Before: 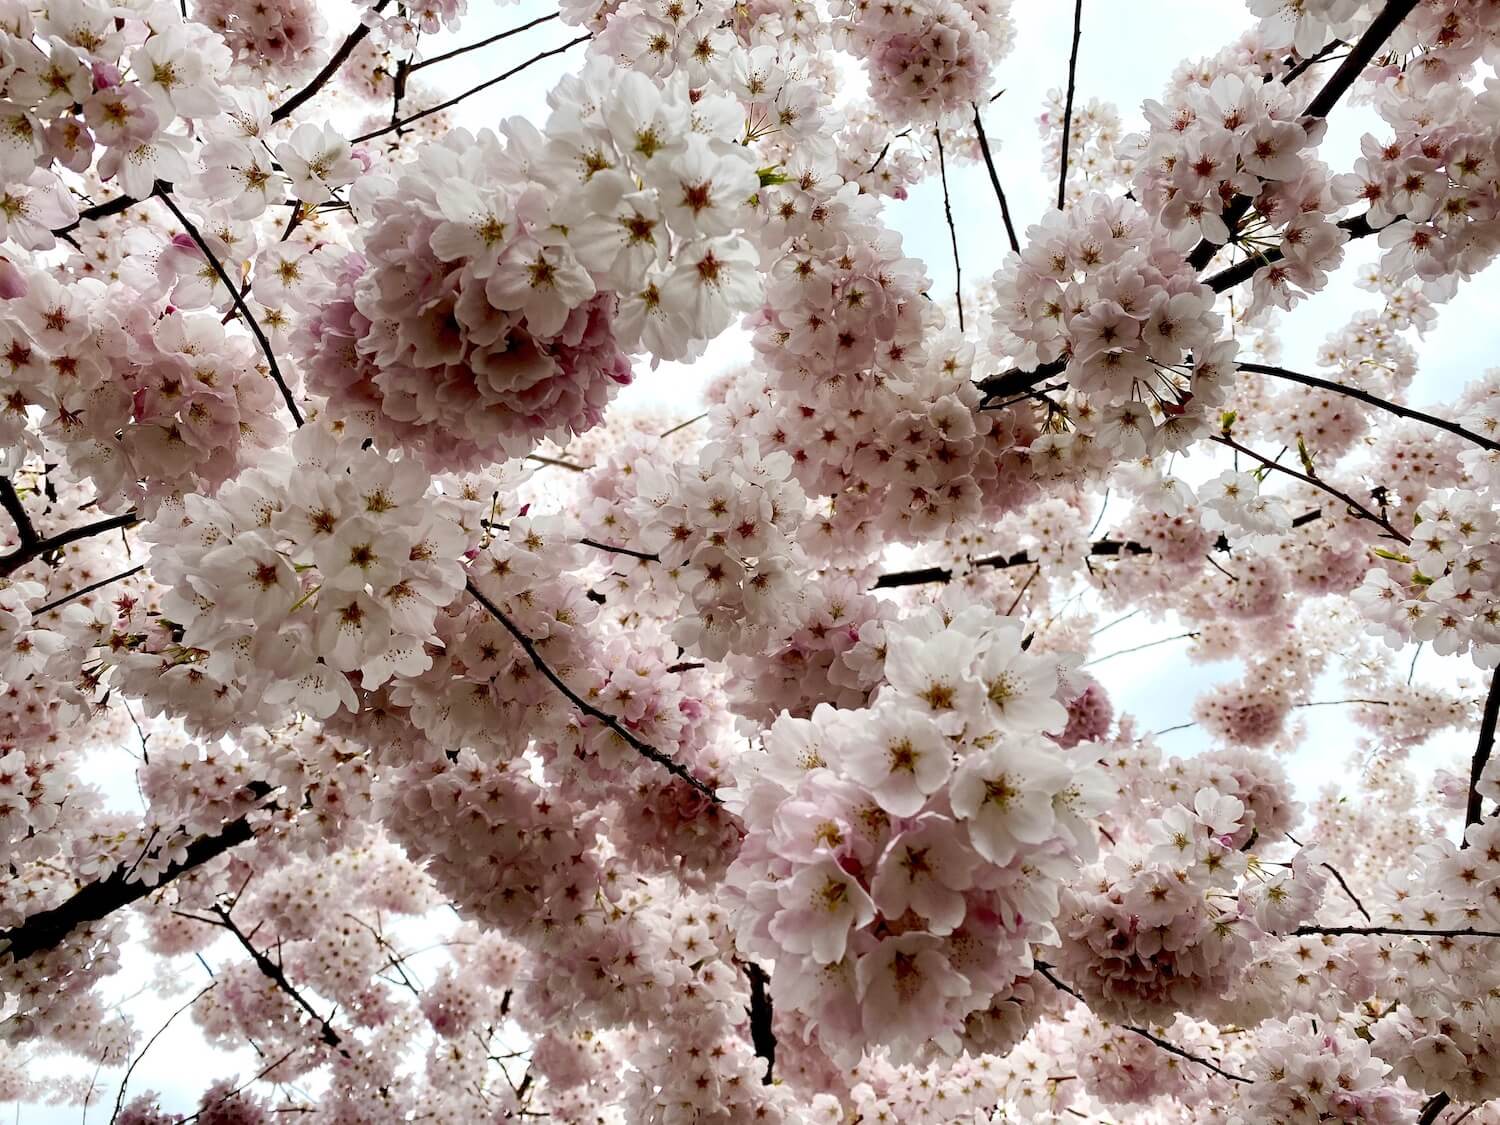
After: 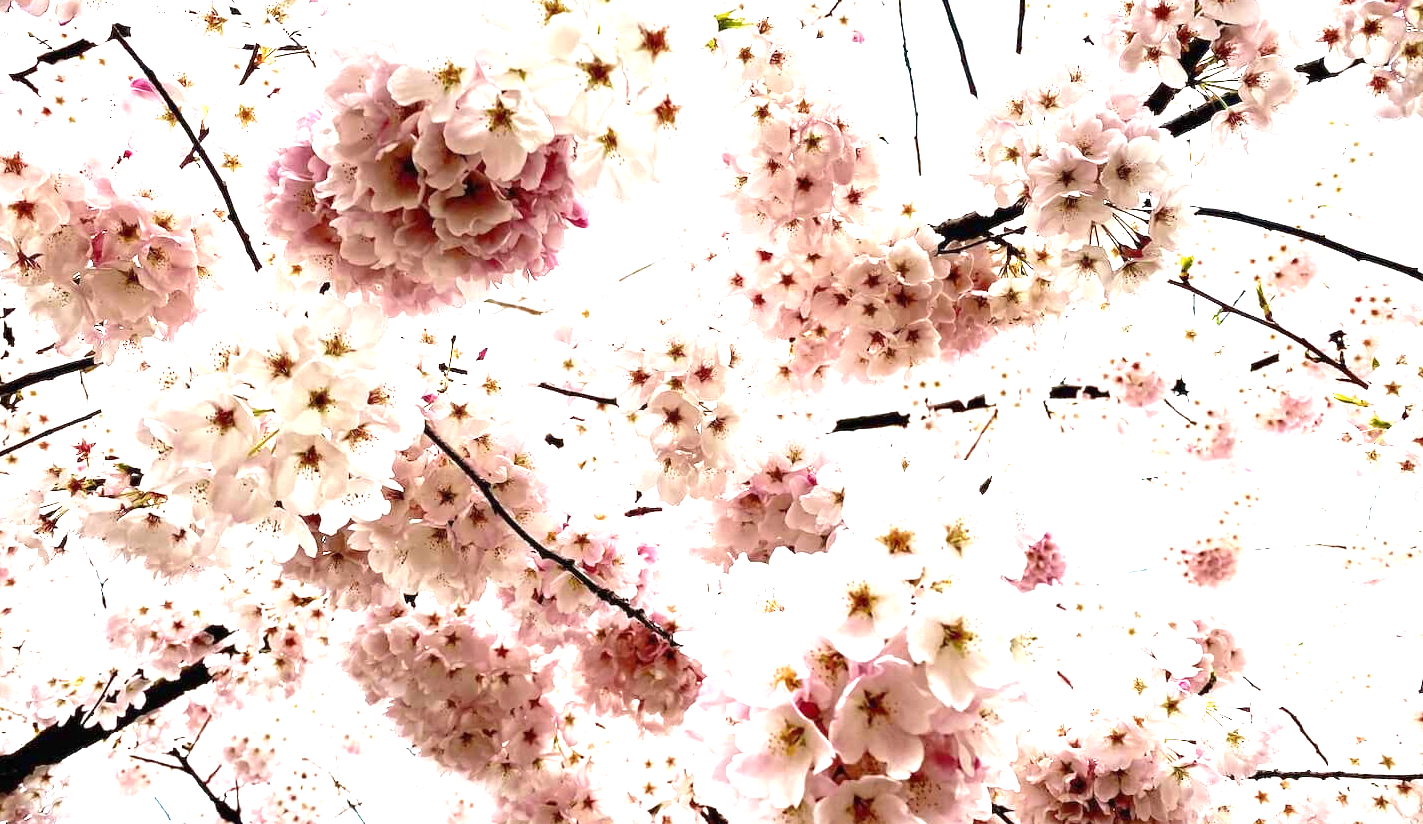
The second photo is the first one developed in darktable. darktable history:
exposure: black level correction 0, exposure 1.918 EV, compensate highlight preservation false
crop and rotate: left 2.852%, top 13.869%, right 2.267%, bottom 12.875%
